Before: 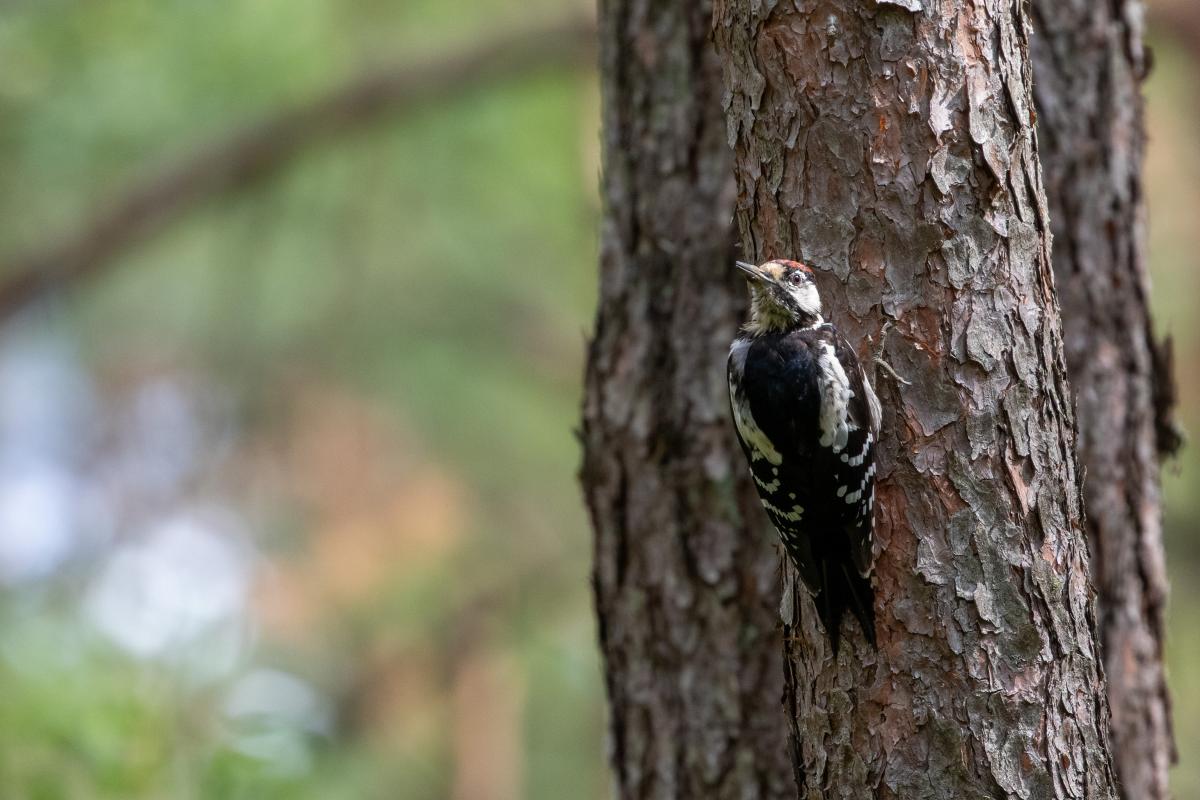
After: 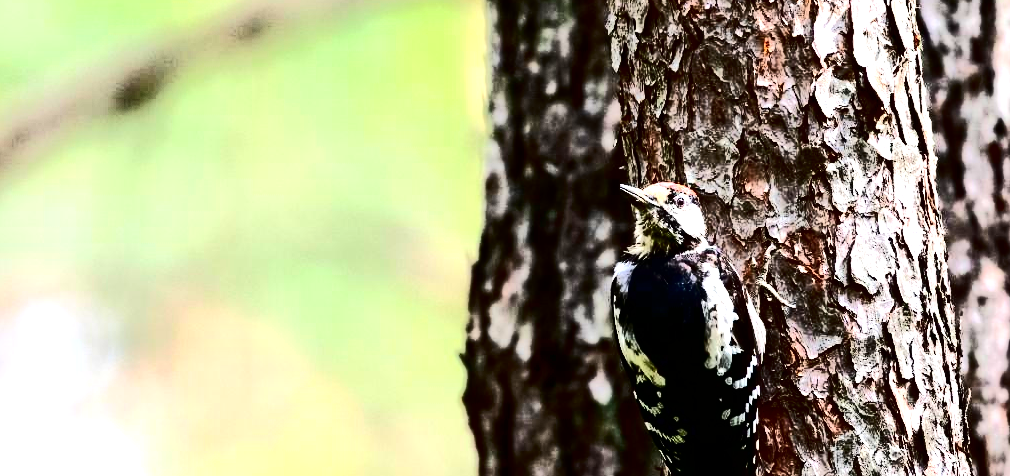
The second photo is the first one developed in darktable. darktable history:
tone equalizer: -8 EV -0.782 EV, -7 EV -0.733 EV, -6 EV -0.588 EV, -5 EV -0.411 EV, -3 EV 0.383 EV, -2 EV 0.6 EV, -1 EV 0.69 EV, +0 EV 0.725 EV, edges refinement/feathering 500, mask exposure compensation -1.57 EV, preserve details no
crop and rotate: left 9.699%, top 9.685%, right 6.056%, bottom 30.729%
contrast brightness saturation: contrast 0.323, brightness -0.07, saturation 0.174
exposure: black level correction 0, exposure 1.105 EV, compensate highlight preservation false
tone curve: curves: ch0 [(0, 0) (0.003, 0.002) (0.011, 0.002) (0.025, 0.002) (0.044, 0.007) (0.069, 0.014) (0.1, 0.026) (0.136, 0.04) (0.177, 0.061) (0.224, 0.1) (0.277, 0.151) (0.335, 0.198) (0.399, 0.272) (0.468, 0.387) (0.543, 0.553) (0.623, 0.716) (0.709, 0.8) (0.801, 0.855) (0.898, 0.897) (1, 1)], color space Lab, independent channels
